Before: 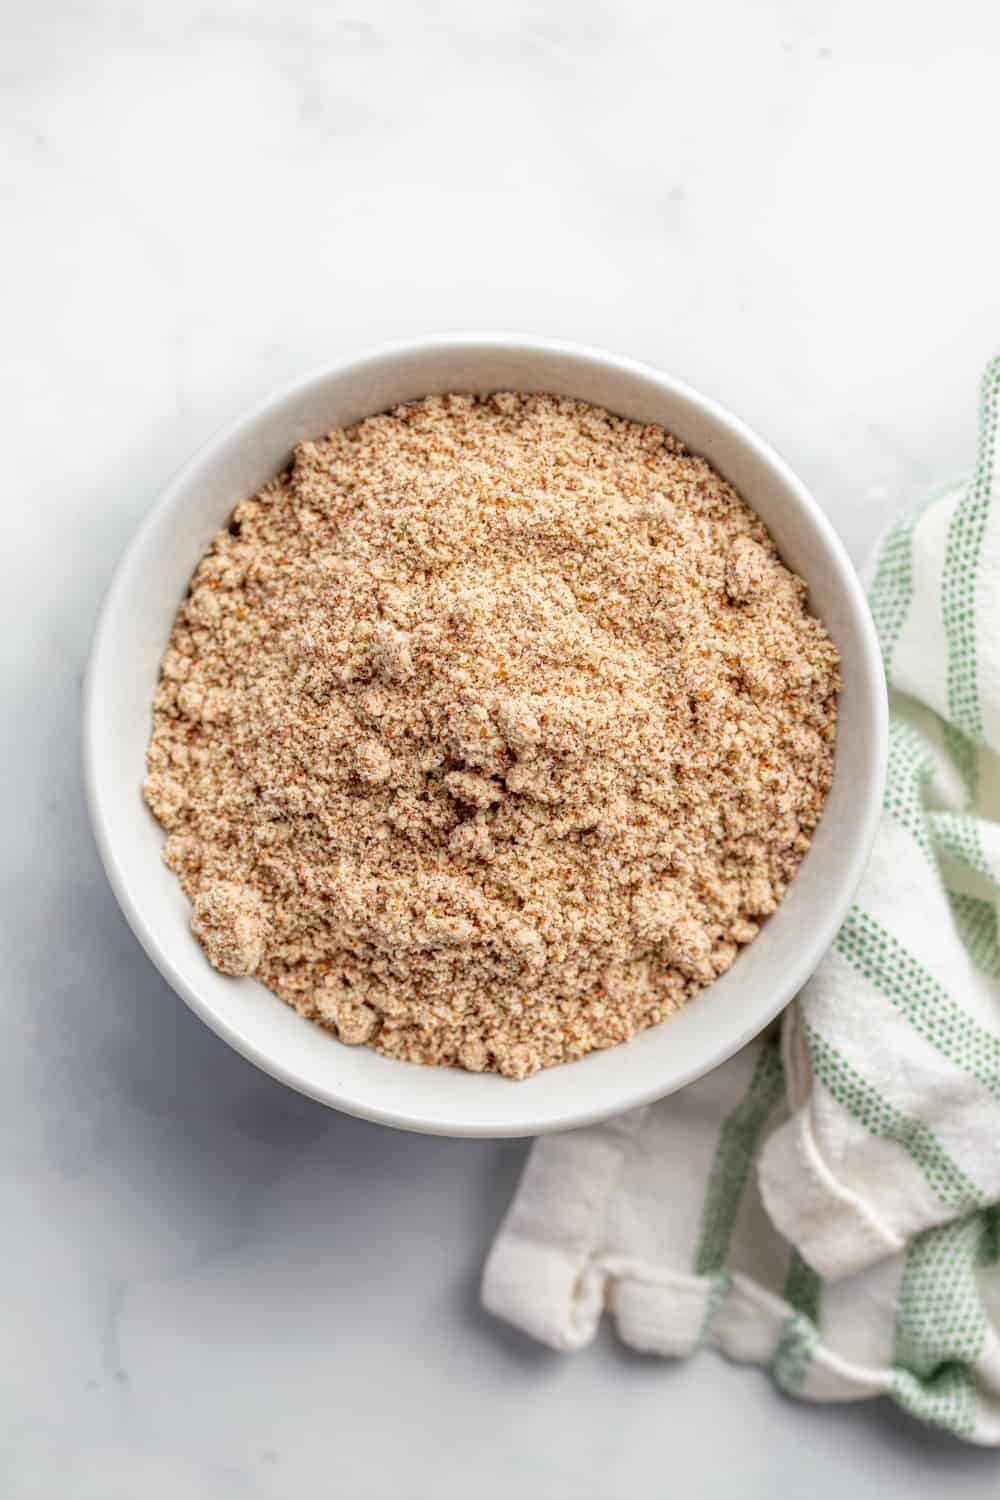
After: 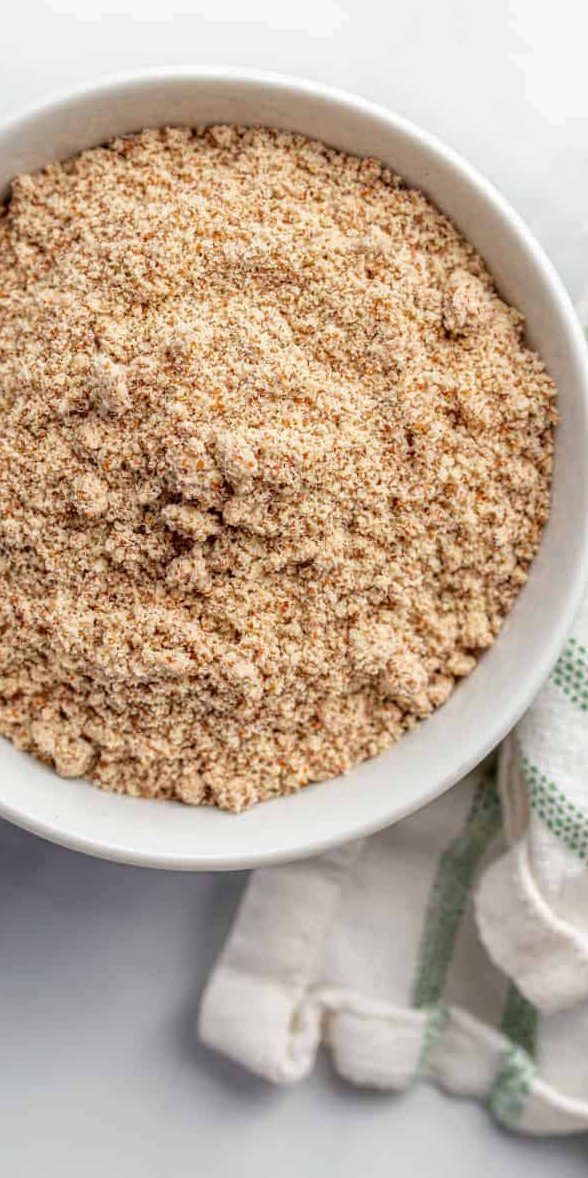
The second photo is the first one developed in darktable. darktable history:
crop and rotate: left 28.378%, top 17.865%, right 12.774%, bottom 3.539%
shadows and highlights: radius 126.98, shadows 21.24, highlights -21.62, low approximation 0.01
